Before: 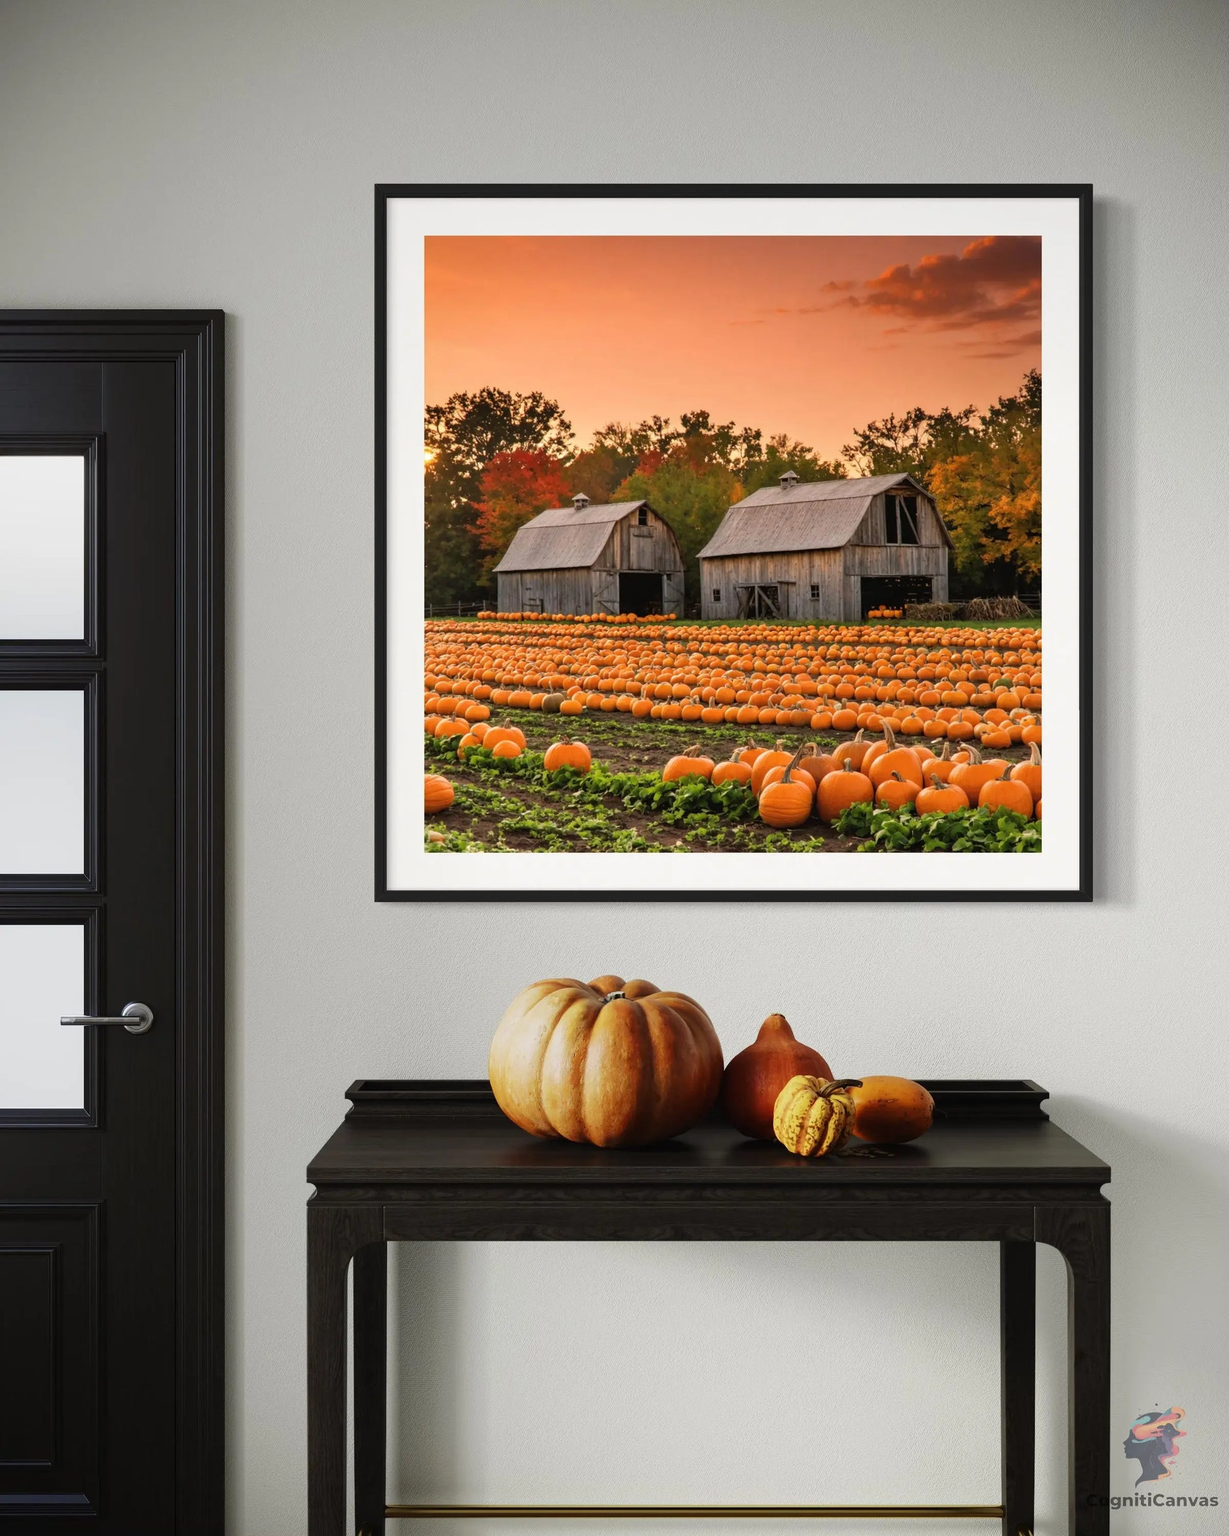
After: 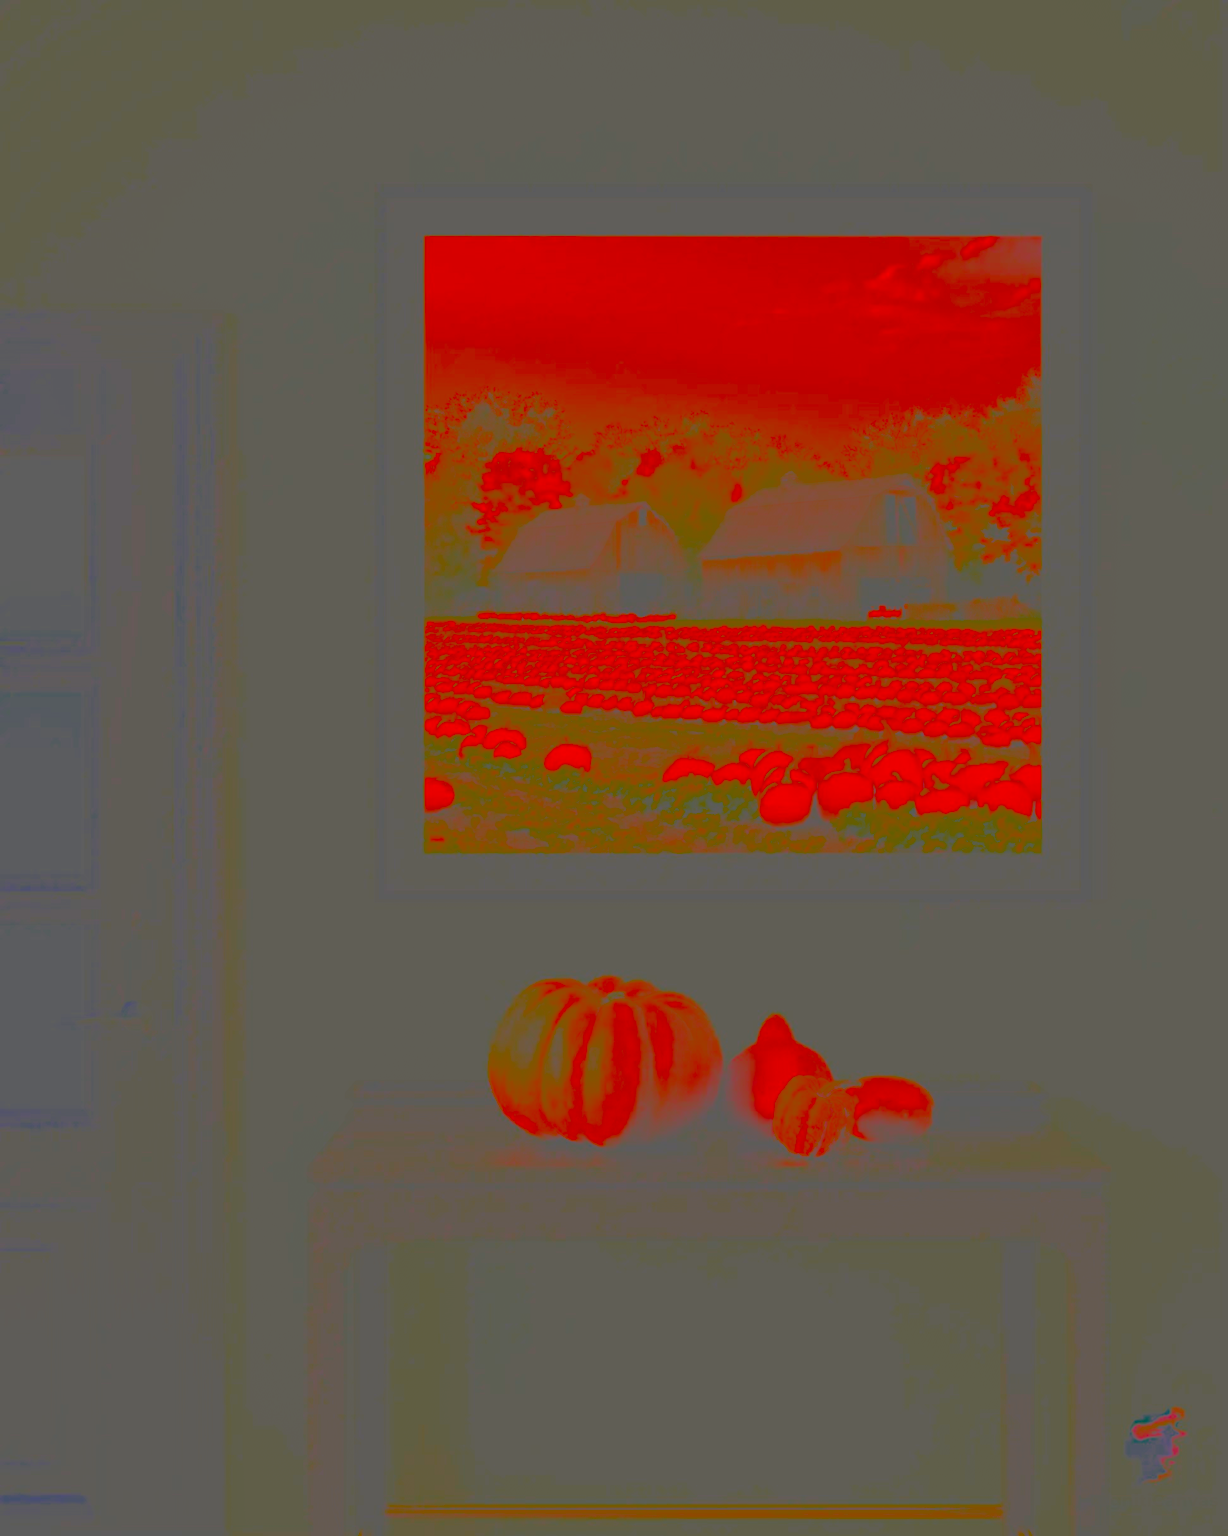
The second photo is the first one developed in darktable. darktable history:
color zones: curves: ch0 [(0, 0.499) (0.143, 0.5) (0.286, 0.5) (0.429, 0.476) (0.571, 0.284) (0.714, 0.243) (0.857, 0.449) (1, 0.499)]; ch1 [(0, 0.532) (0.143, 0.645) (0.286, 0.696) (0.429, 0.211) (0.571, 0.504) (0.714, 0.493) (0.857, 0.495) (1, 0.532)]; ch2 [(0, 0.5) (0.143, 0.5) (0.286, 0.427) (0.429, 0.324) (0.571, 0.5) (0.714, 0.5) (0.857, 0.5) (1, 0.5)]
sharpen: radius 1
contrast brightness saturation: contrast -0.99, brightness -0.17, saturation 0.75
